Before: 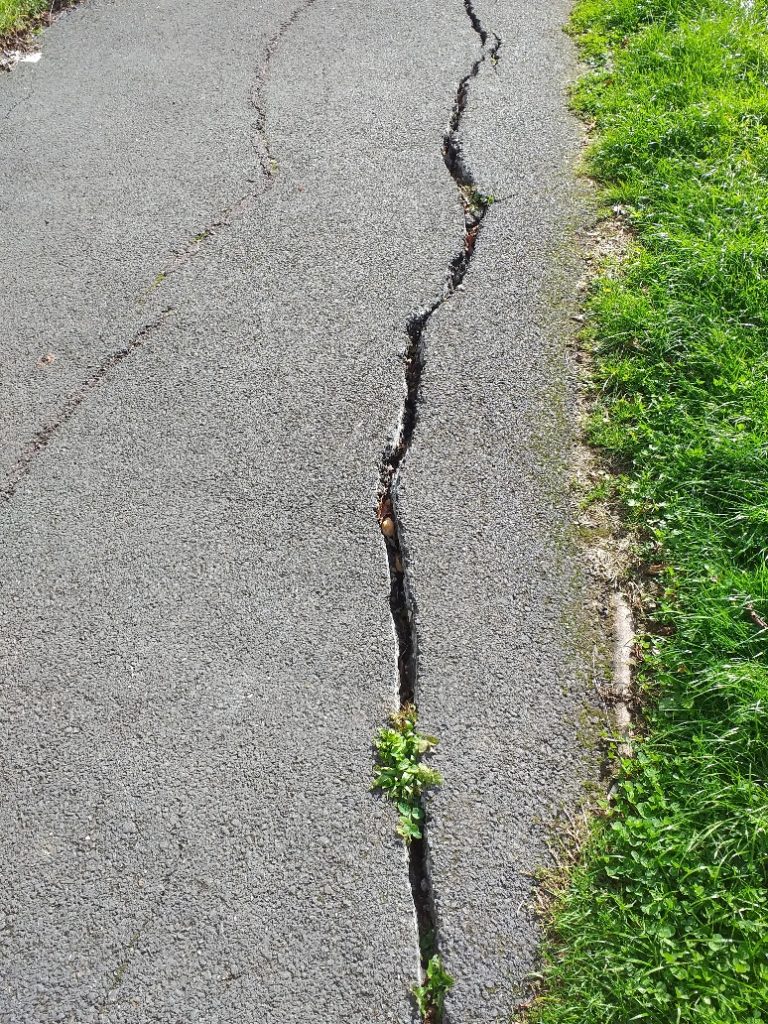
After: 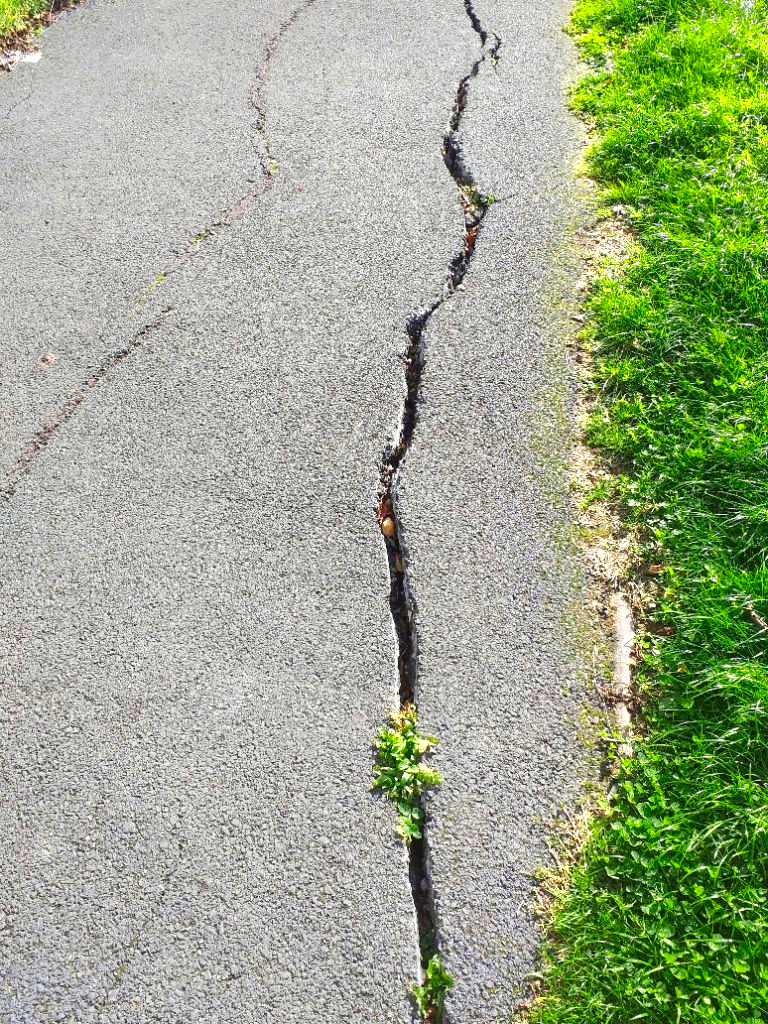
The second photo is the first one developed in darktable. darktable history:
base curve: curves: ch0 [(0, 0) (0.688, 0.865) (1, 1)], preserve colors none
exposure: compensate highlight preservation false
color zones: curves: ch0 [(0.004, 0.305) (0.261, 0.623) (0.389, 0.399) (0.708, 0.571) (0.947, 0.34)]; ch1 [(0.025, 0.645) (0.229, 0.584) (0.326, 0.551) (0.484, 0.262) (0.757, 0.643)]
color contrast: green-magenta contrast 1.2, blue-yellow contrast 1.2
